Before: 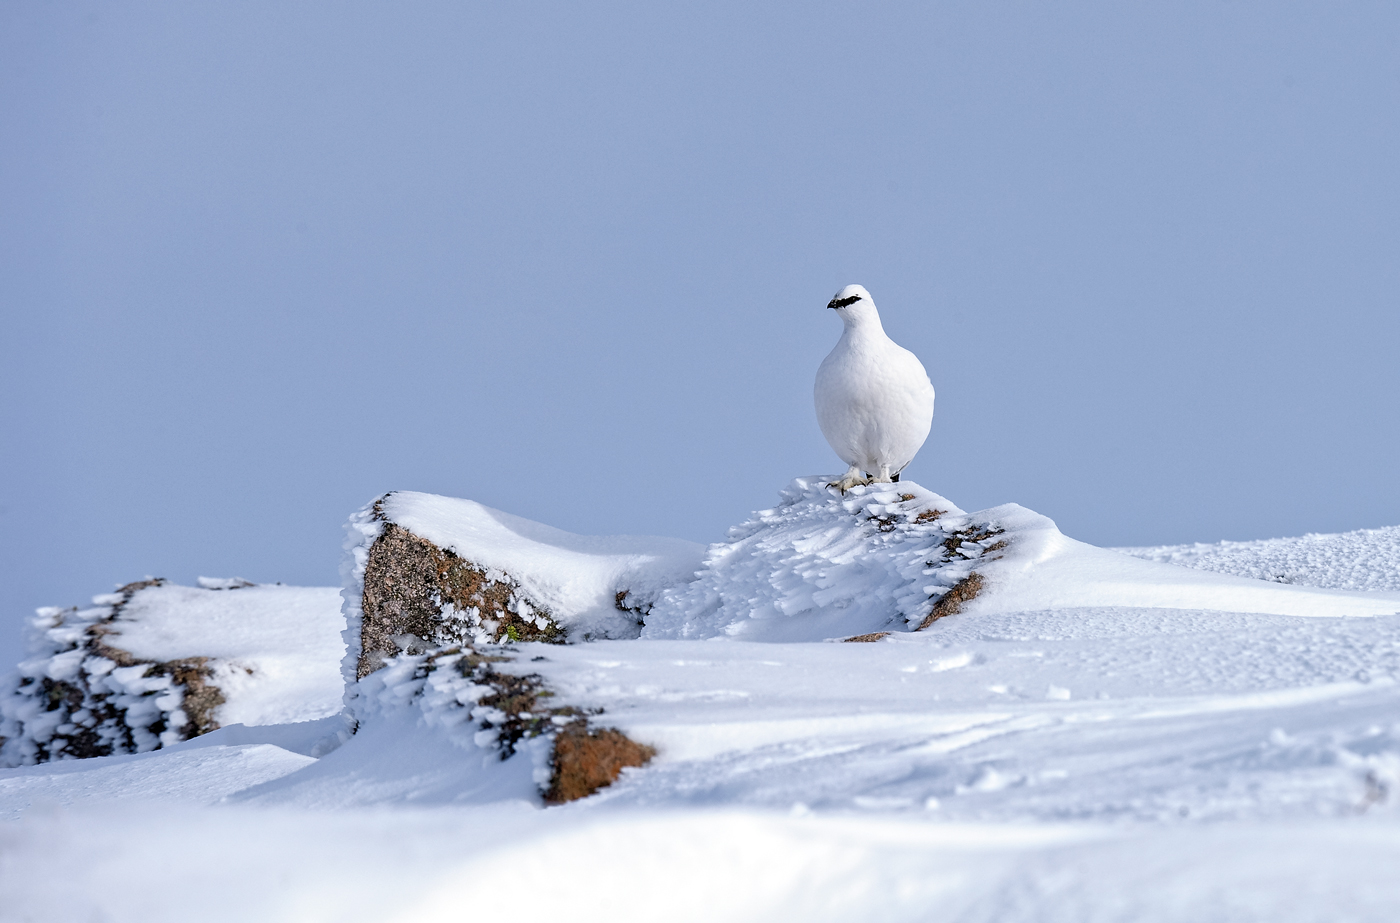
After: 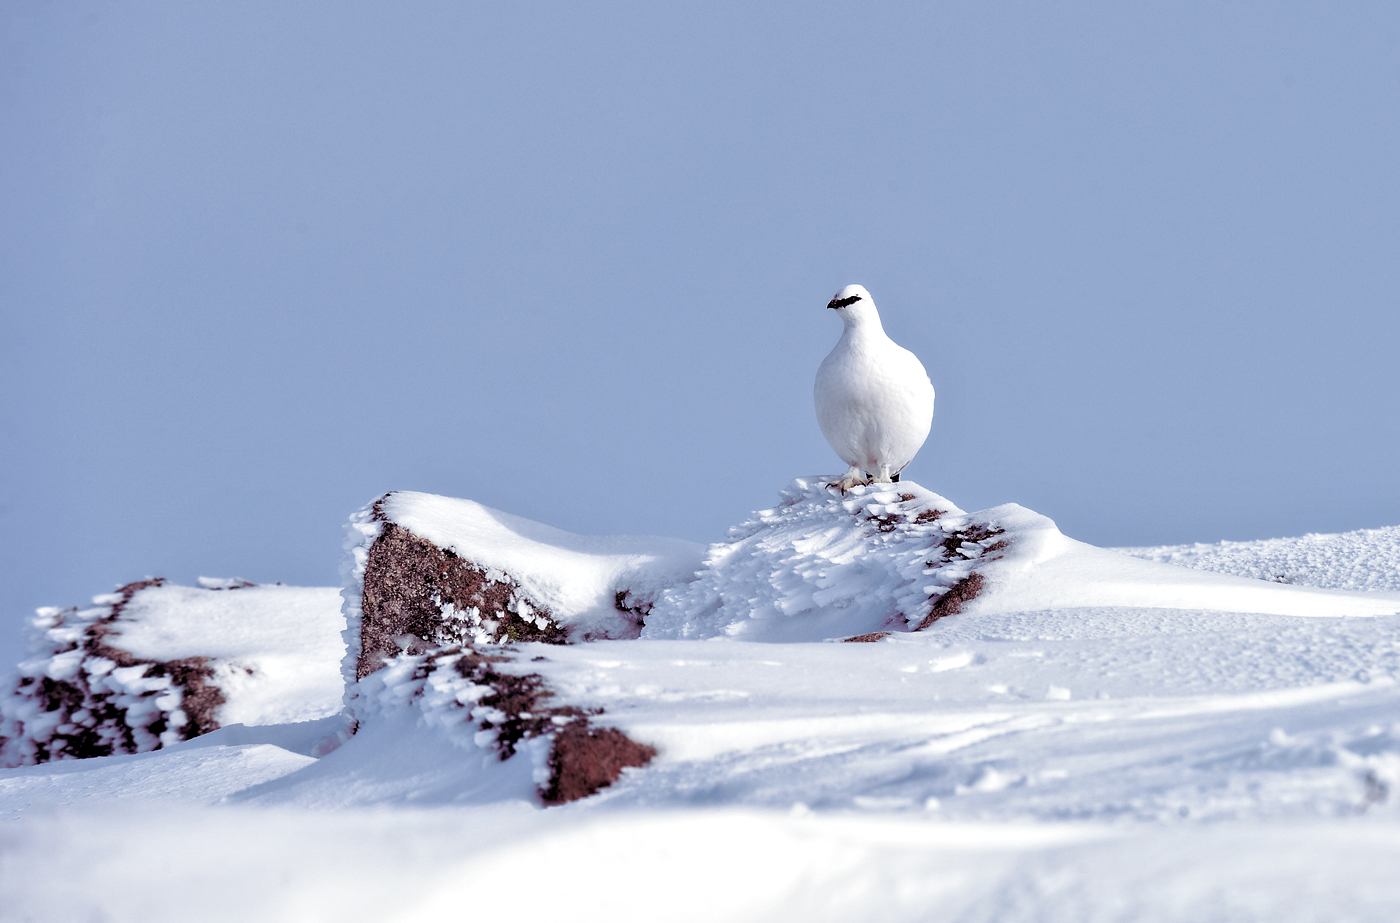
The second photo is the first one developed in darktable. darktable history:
split-toning: shadows › hue 316.8°, shadows › saturation 0.47, highlights › hue 201.6°, highlights › saturation 0, balance -41.97, compress 28.01%
contrast equalizer: y [[0.514, 0.573, 0.581, 0.508, 0.5, 0.5], [0.5 ×6], [0.5 ×6], [0 ×6], [0 ×6]]
